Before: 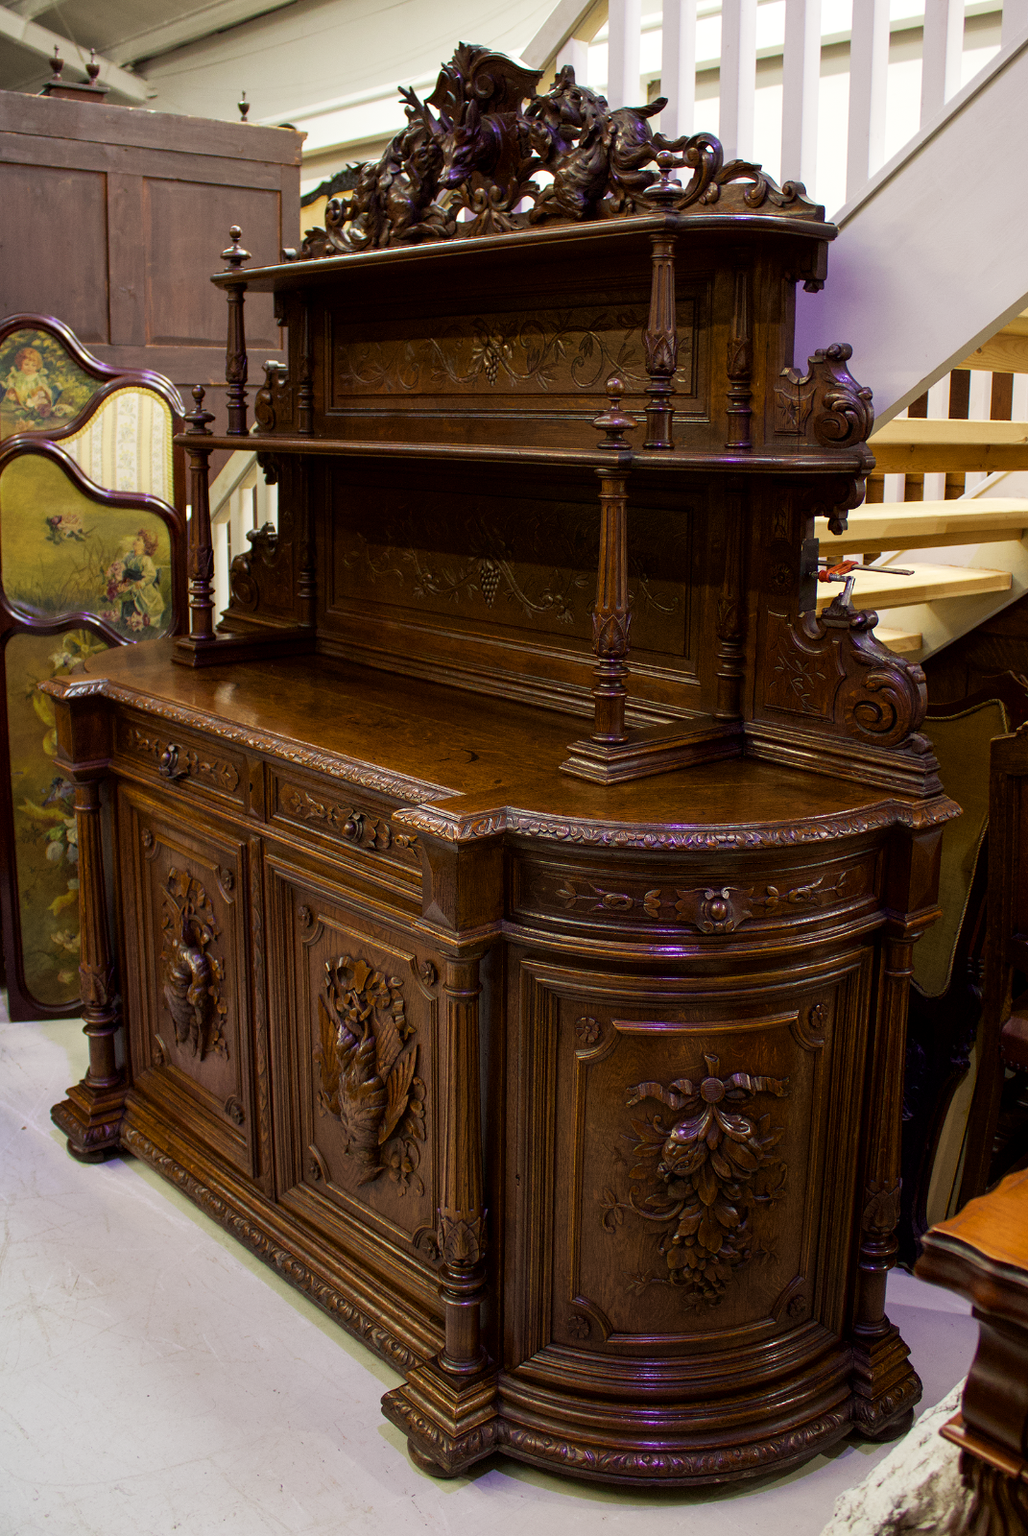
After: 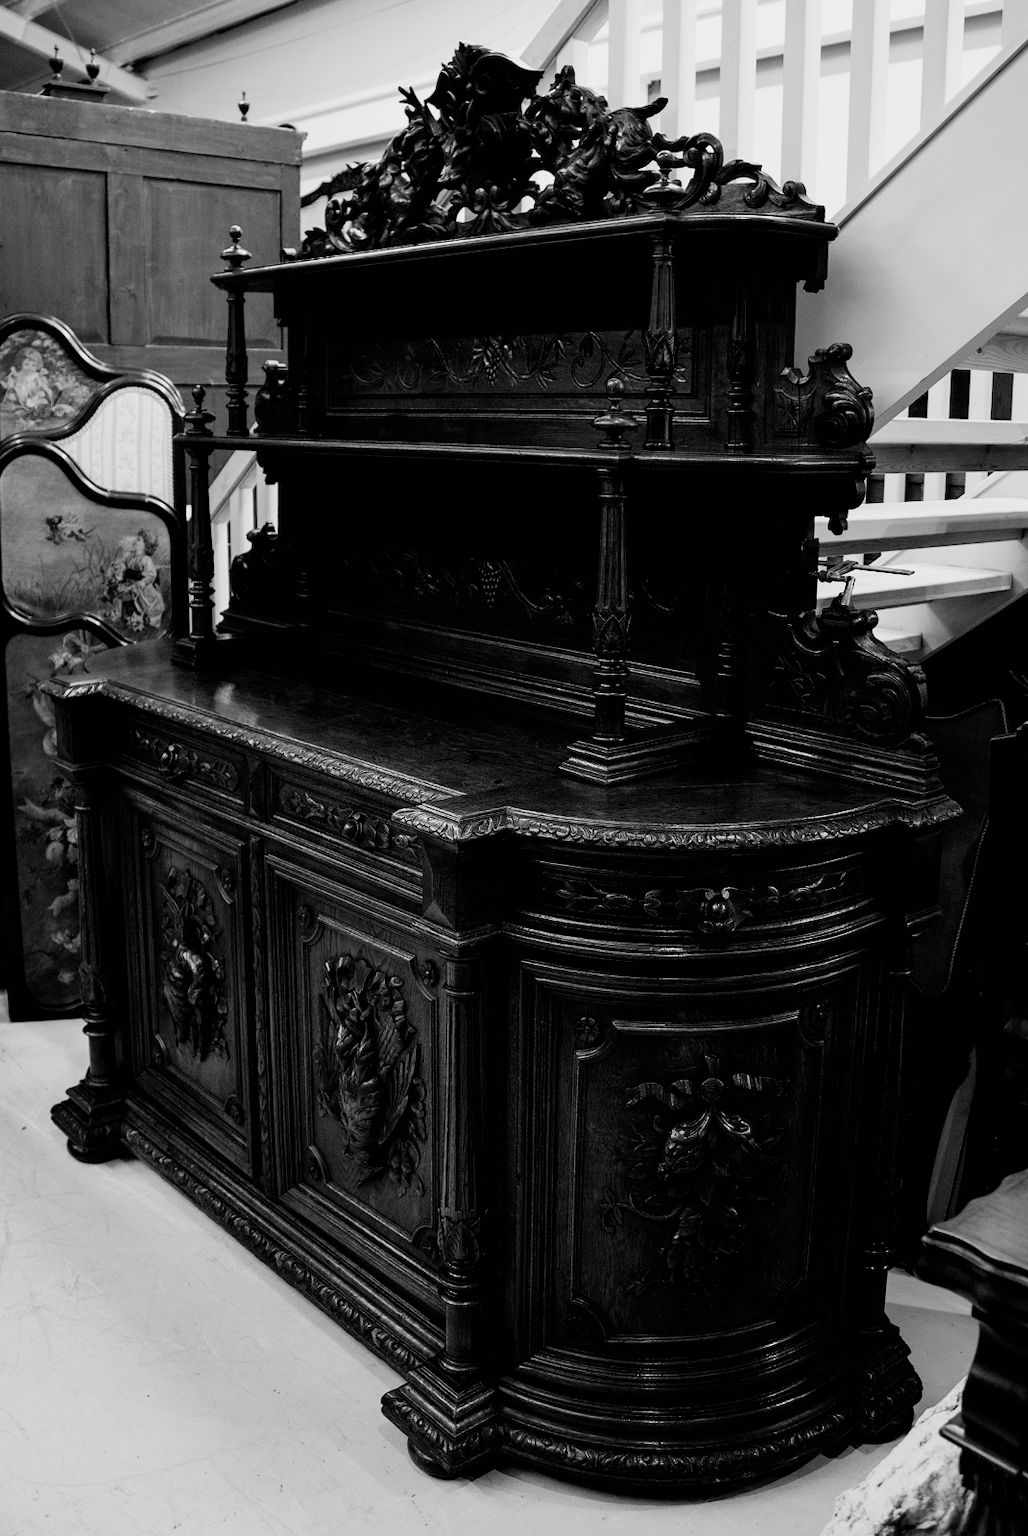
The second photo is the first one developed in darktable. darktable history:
filmic rgb: black relative exposure -5.03 EV, white relative exposure 3.52 EV, hardness 3.16, contrast 1.41, highlights saturation mix -49.94%, preserve chrominance no, color science v5 (2021)
